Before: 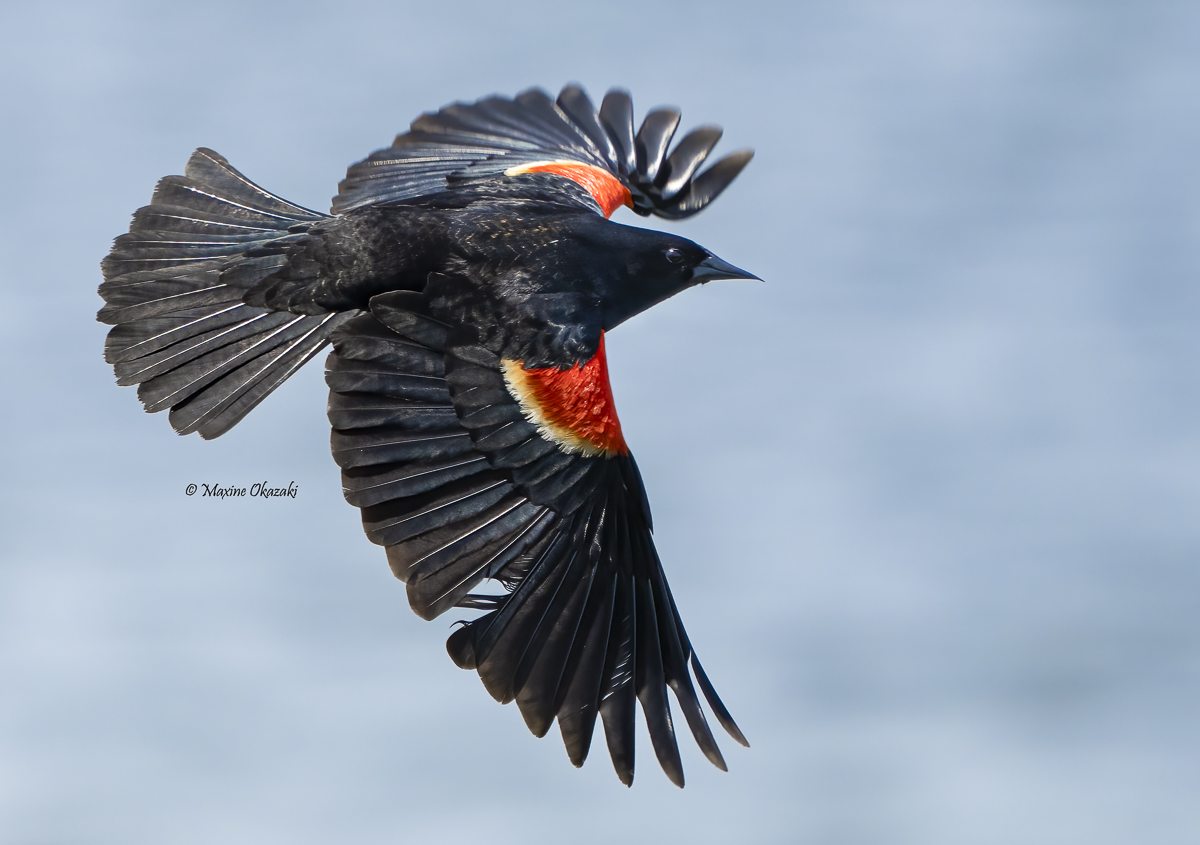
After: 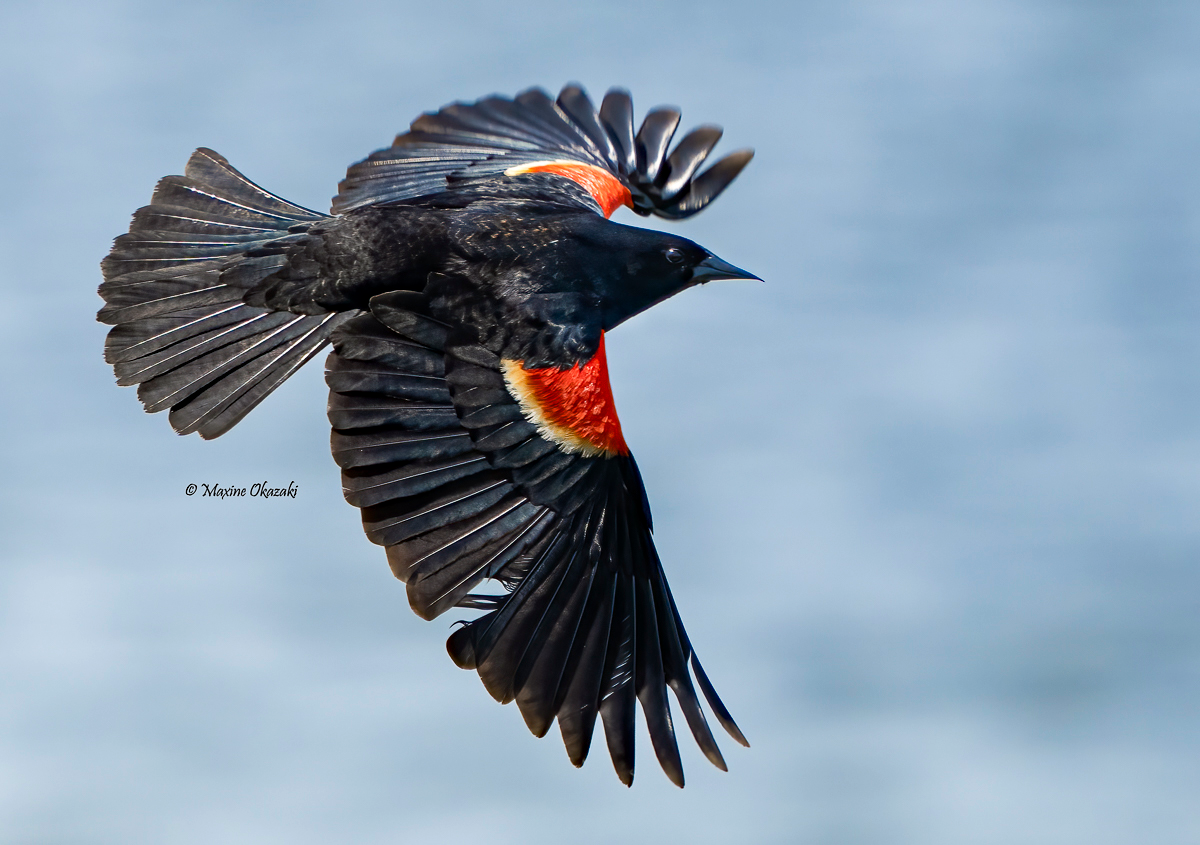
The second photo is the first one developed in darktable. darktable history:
haze removal: strength 0.286, distance 0.248, compatibility mode true, adaptive false
